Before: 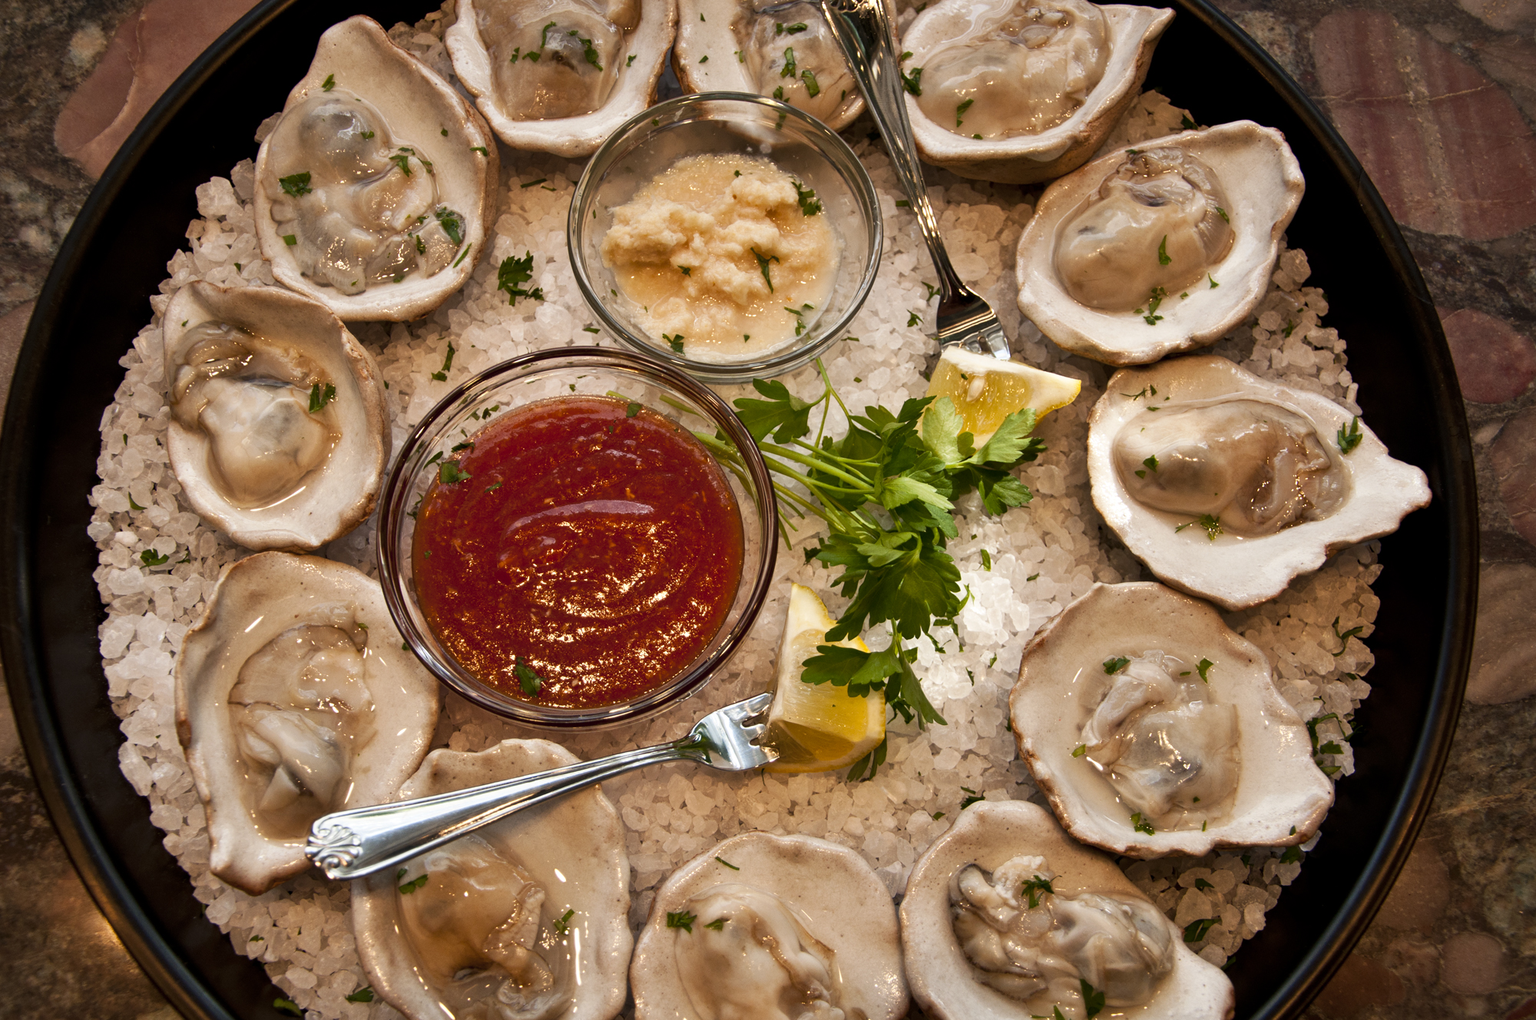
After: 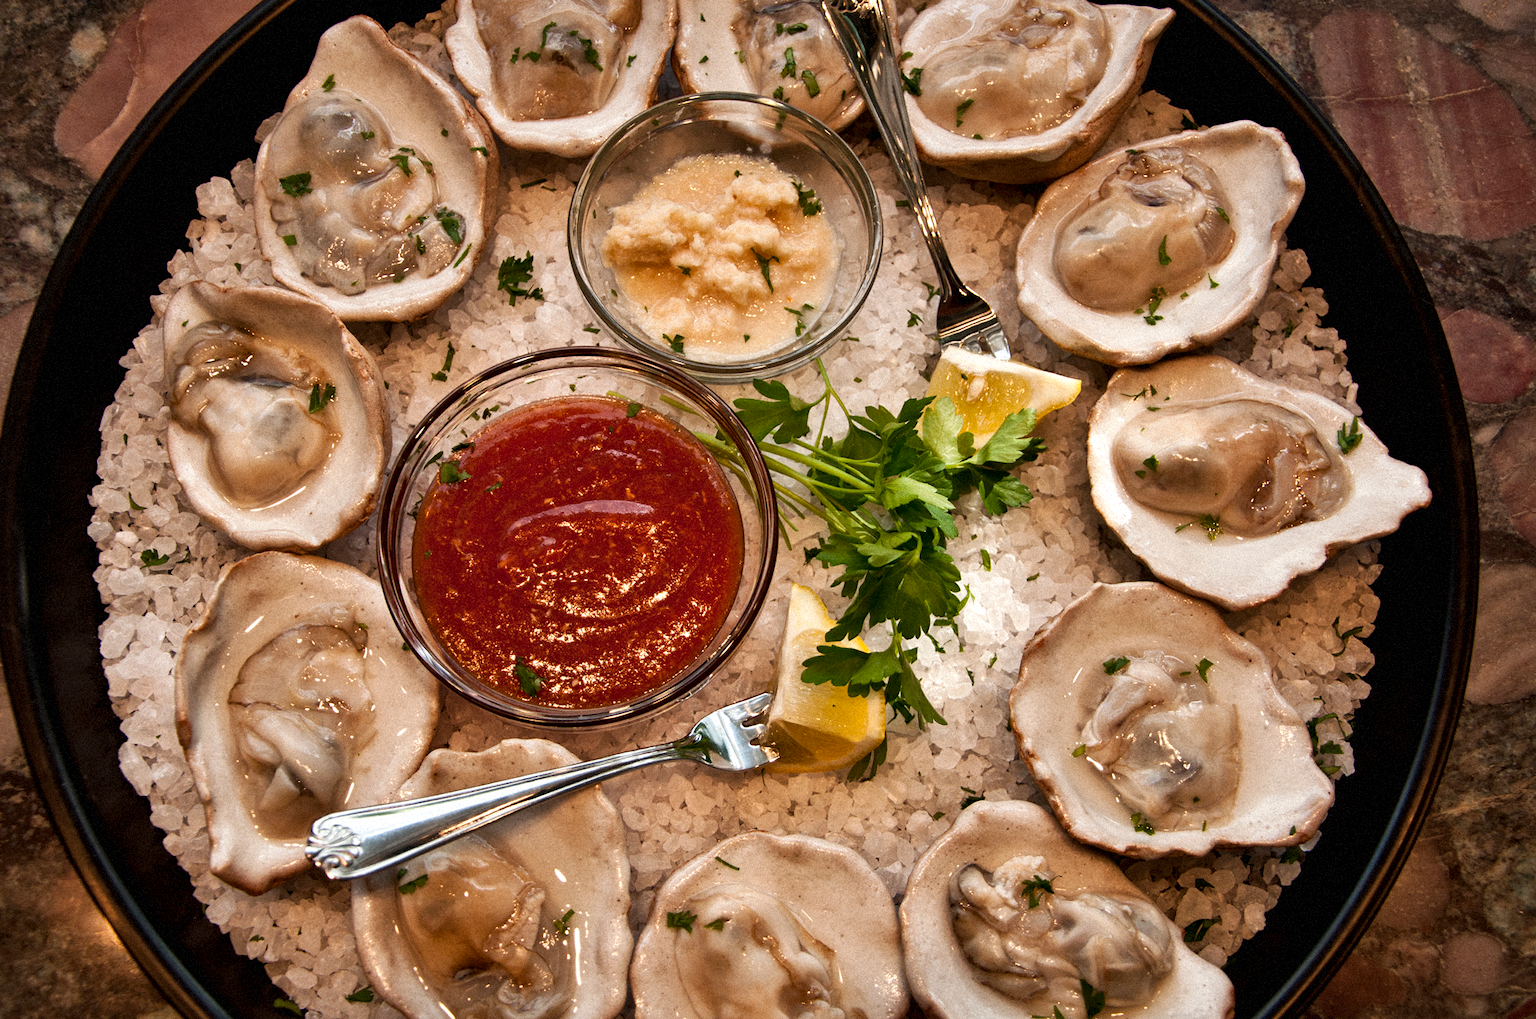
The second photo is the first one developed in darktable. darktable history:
contrast brightness saturation: saturation -0.04
local contrast: mode bilateral grid, contrast 20, coarseness 50, detail 132%, midtone range 0.2
grain: mid-tones bias 0%
